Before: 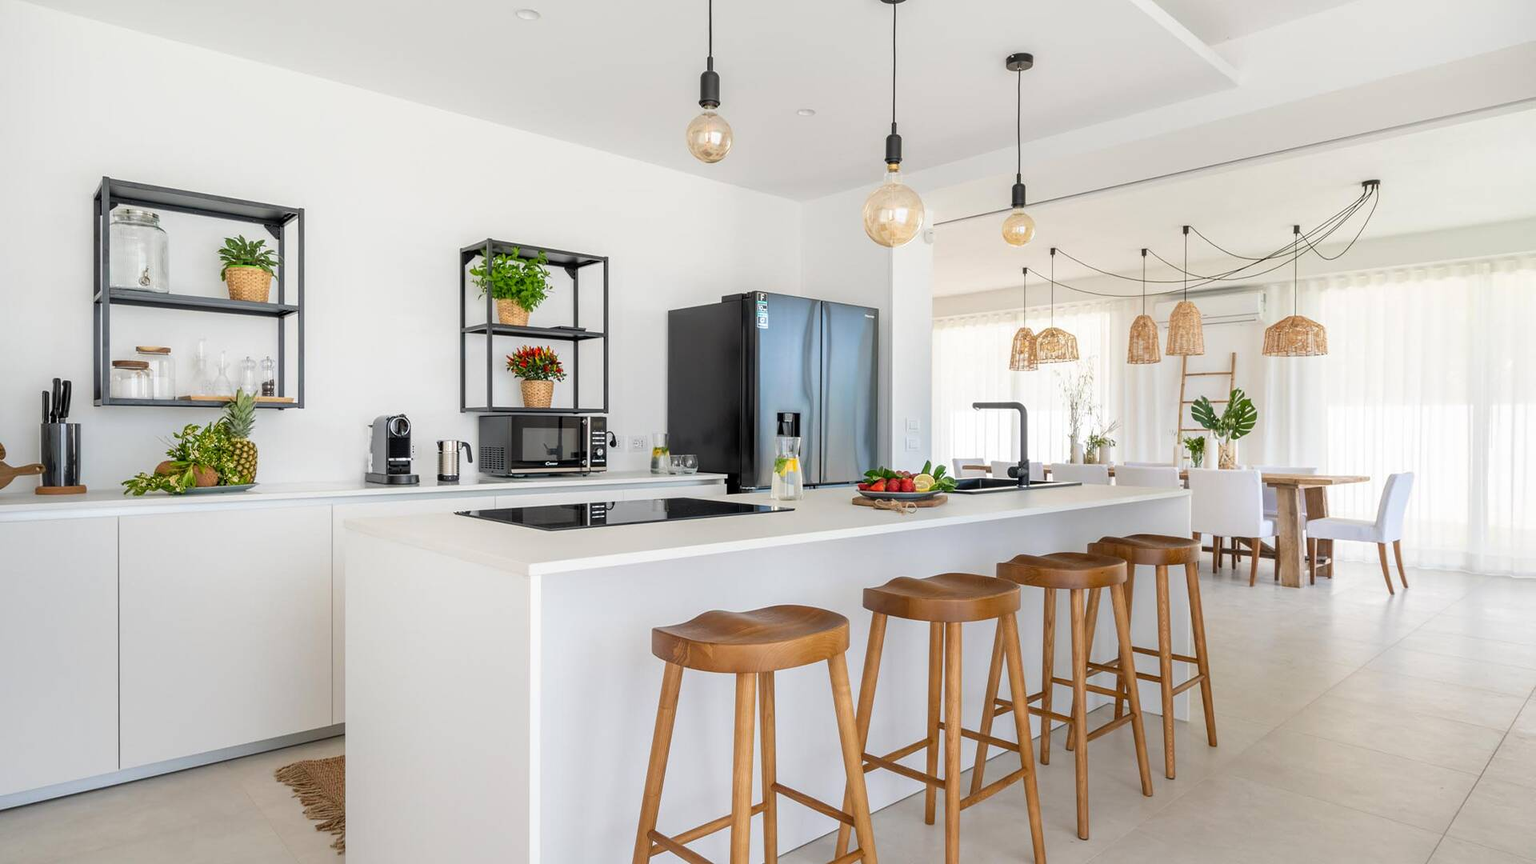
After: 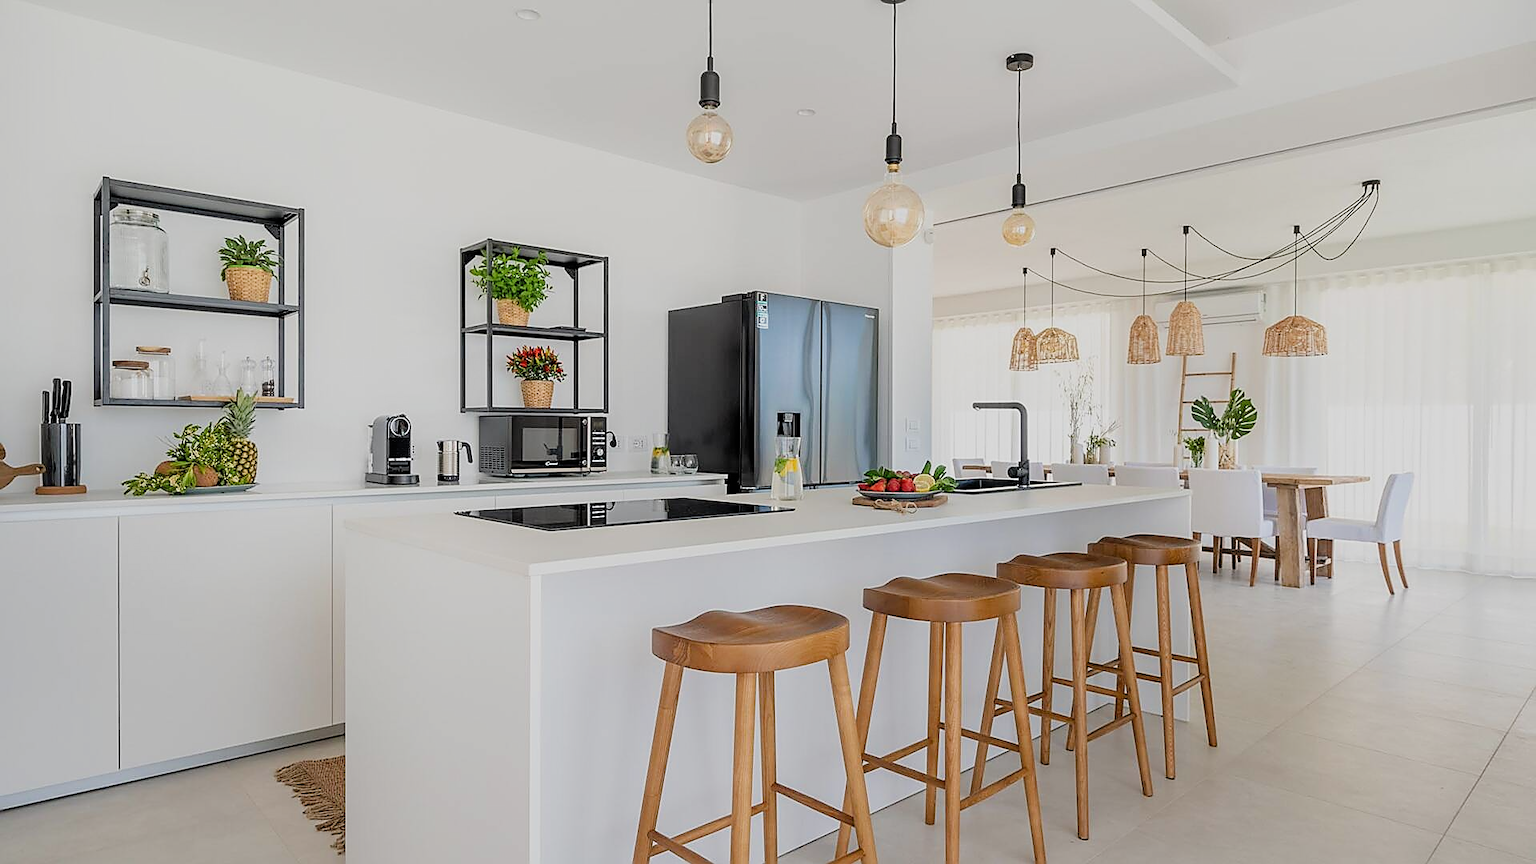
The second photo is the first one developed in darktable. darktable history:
filmic rgb: hardness 4.17, contrast 0.921
sharpen: radius 1.4, amount 1.25, threshold 0.7
